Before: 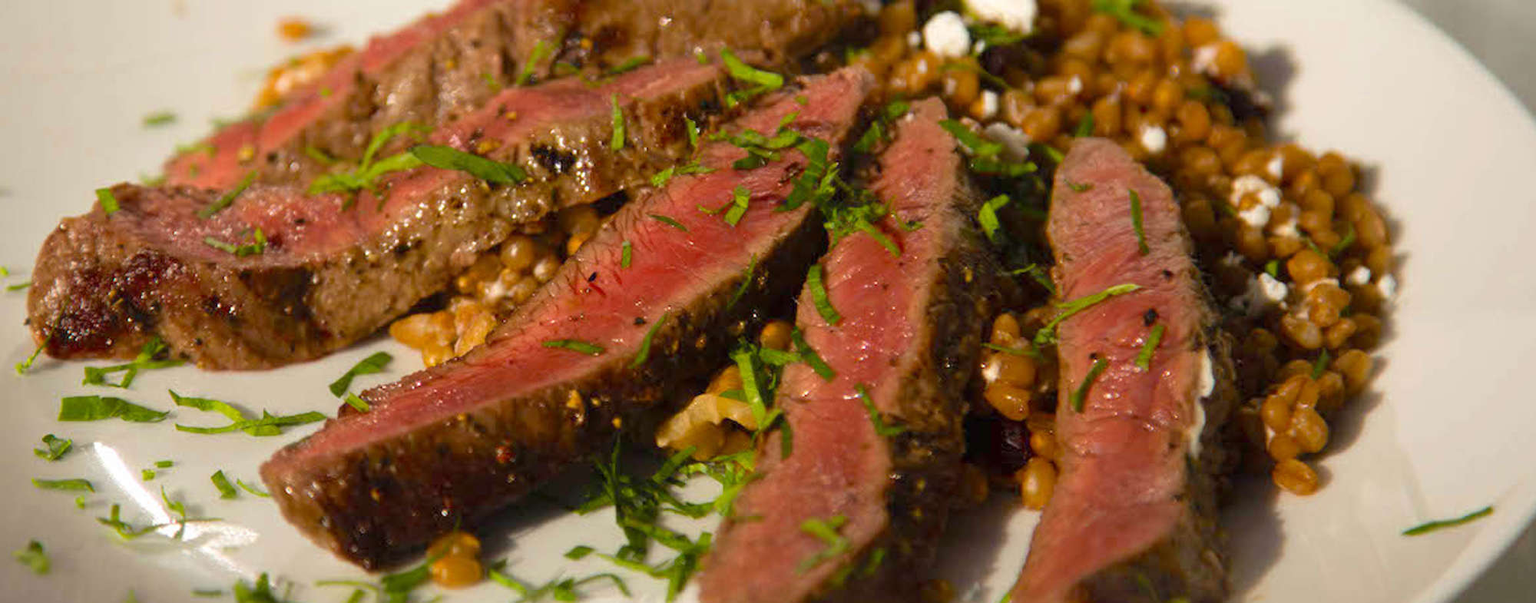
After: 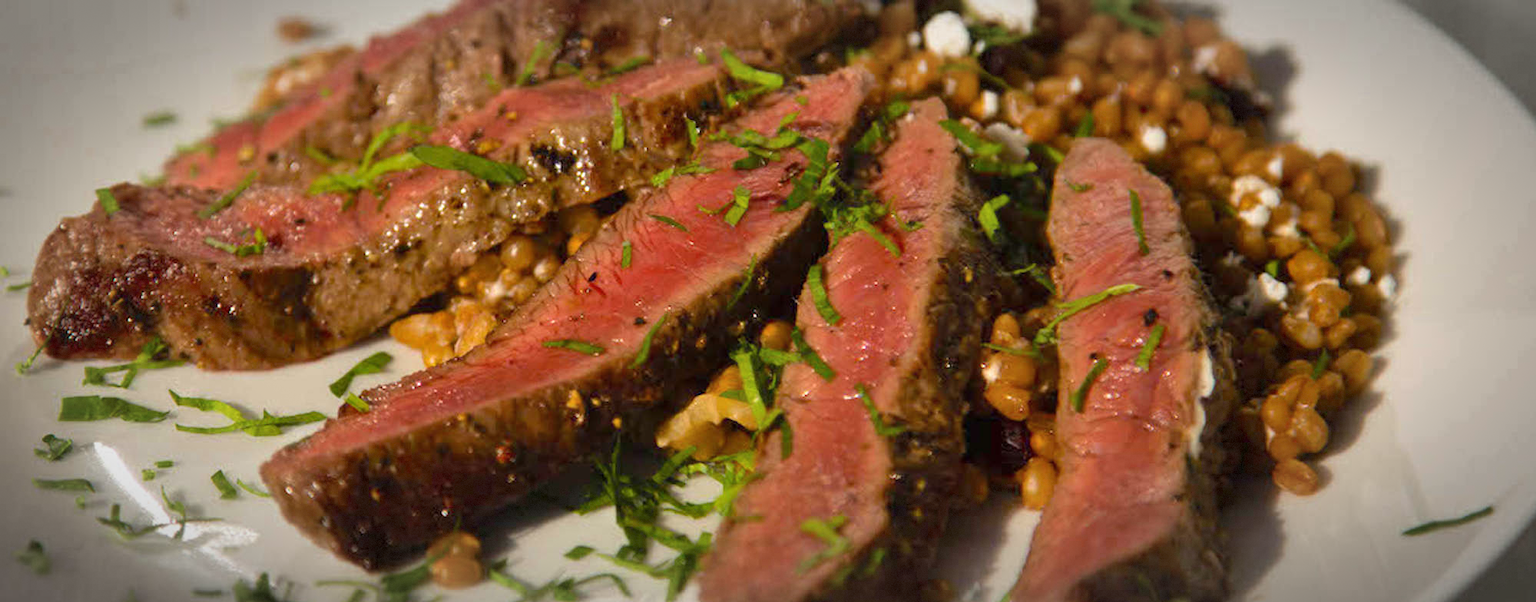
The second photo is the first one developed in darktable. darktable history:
shadows and highlights: white point adjustment 0.836, soften with gaussian
vignetting: fall-off start 67.36%, fall-off radius 67.55%, automatic ratio true, dithering 8-bit output
